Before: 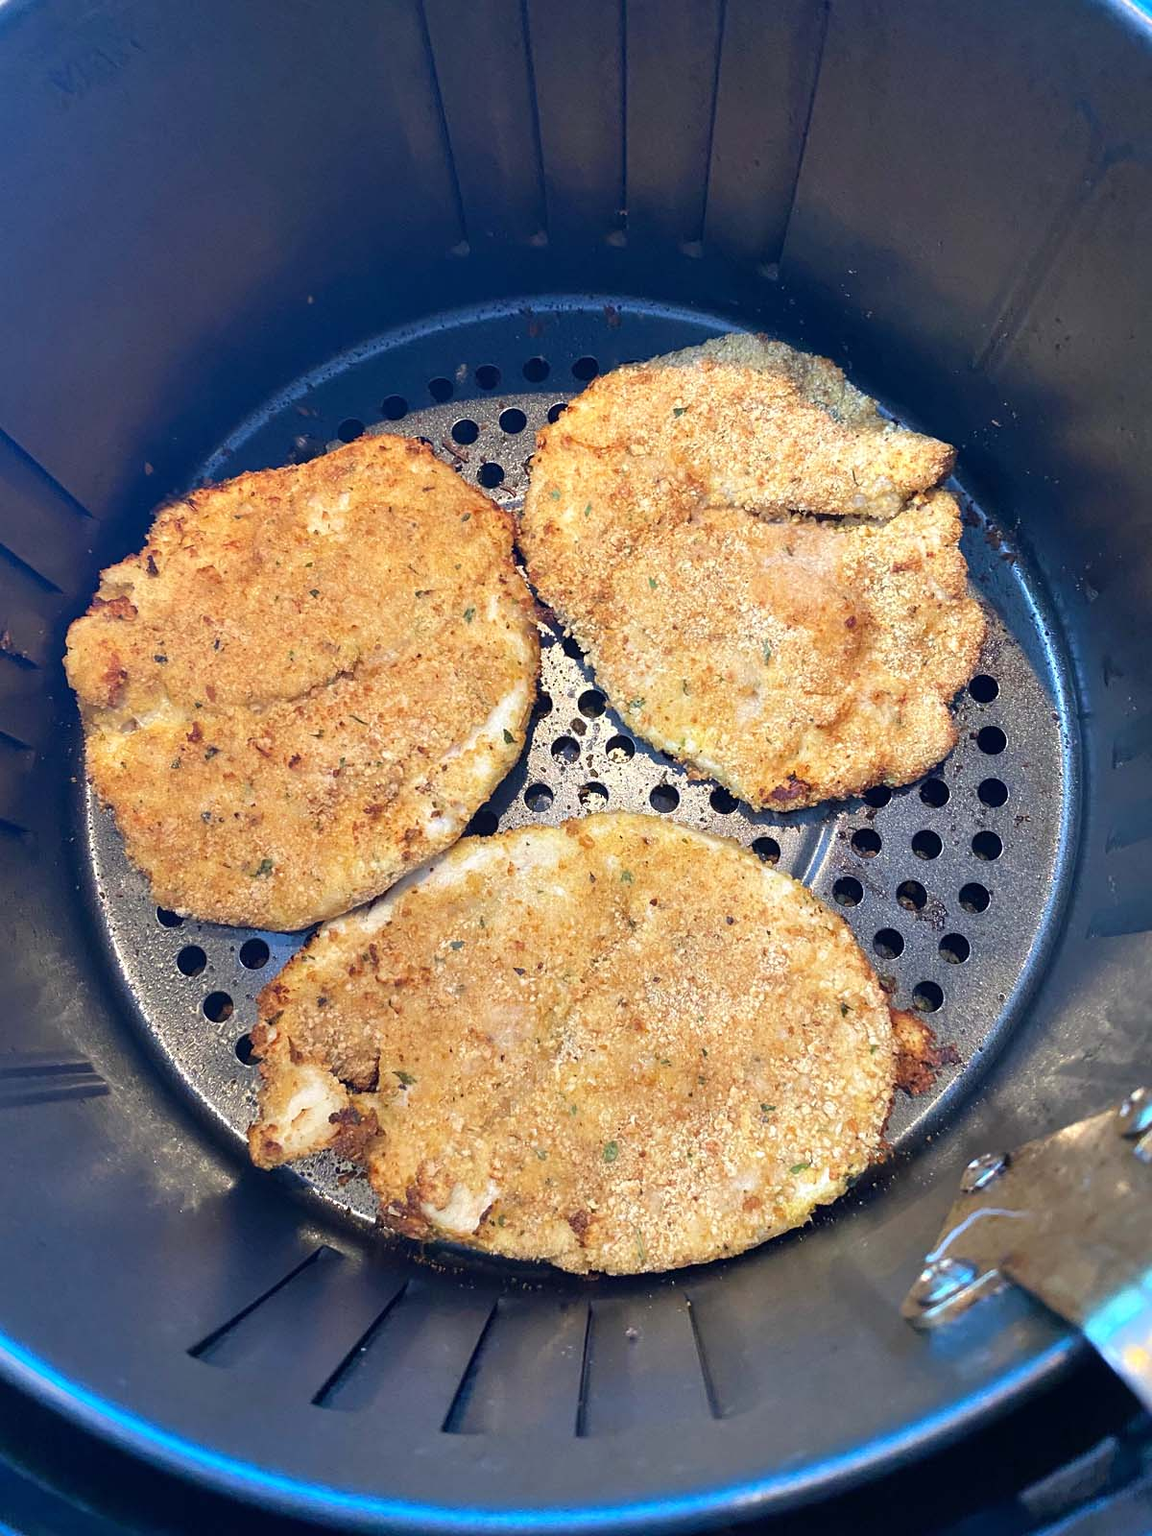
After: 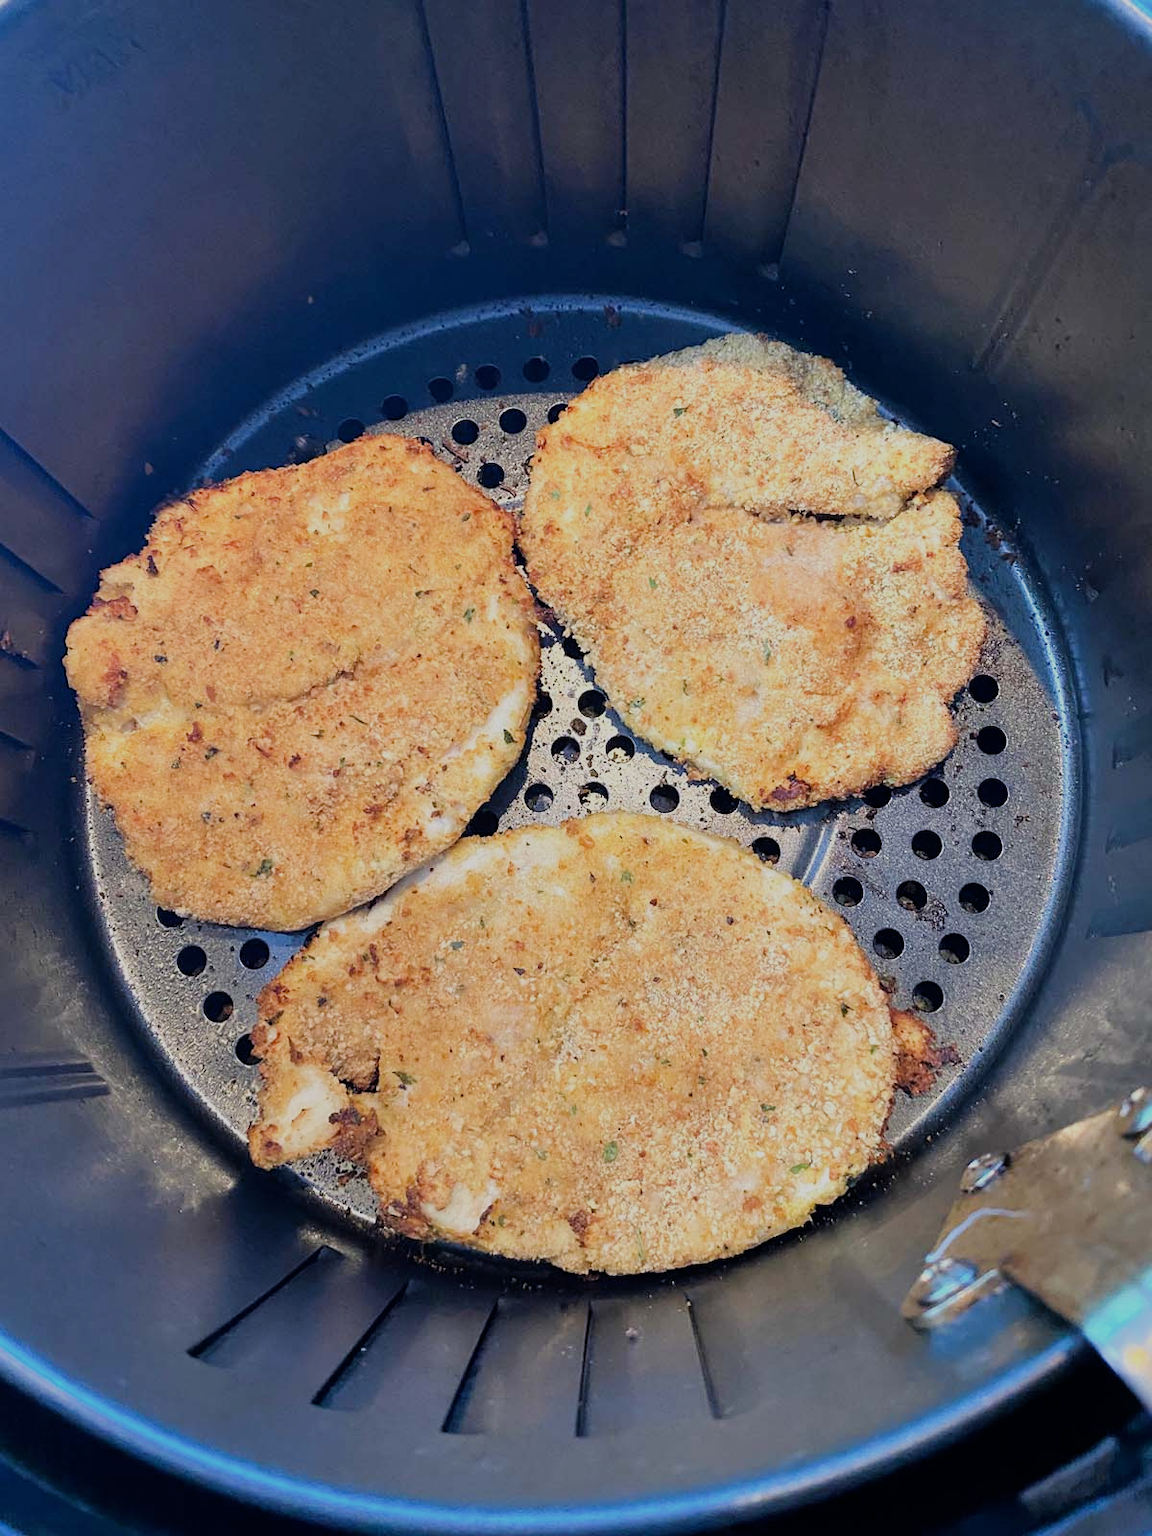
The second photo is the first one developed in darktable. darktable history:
filmic rgb: black relative exposure -7.18 EV, white relative exposure 5.38 EV, hardness 3.03
